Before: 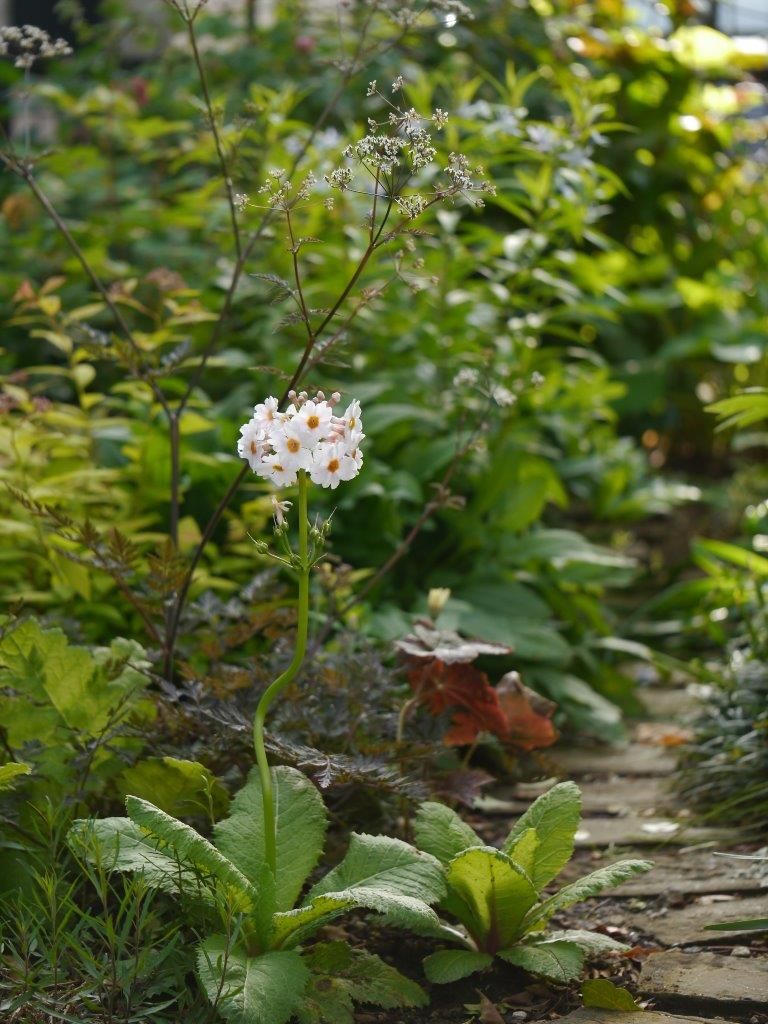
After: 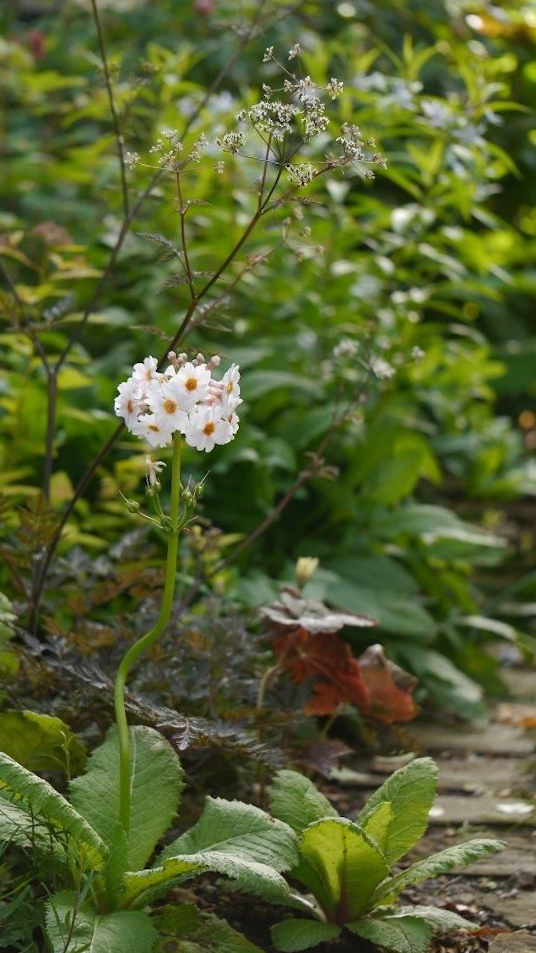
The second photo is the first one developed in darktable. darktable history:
crop and rotate: angle -3.2°, left 14.169%, top 0.022%, right 10.83%, bottom 0.092%
